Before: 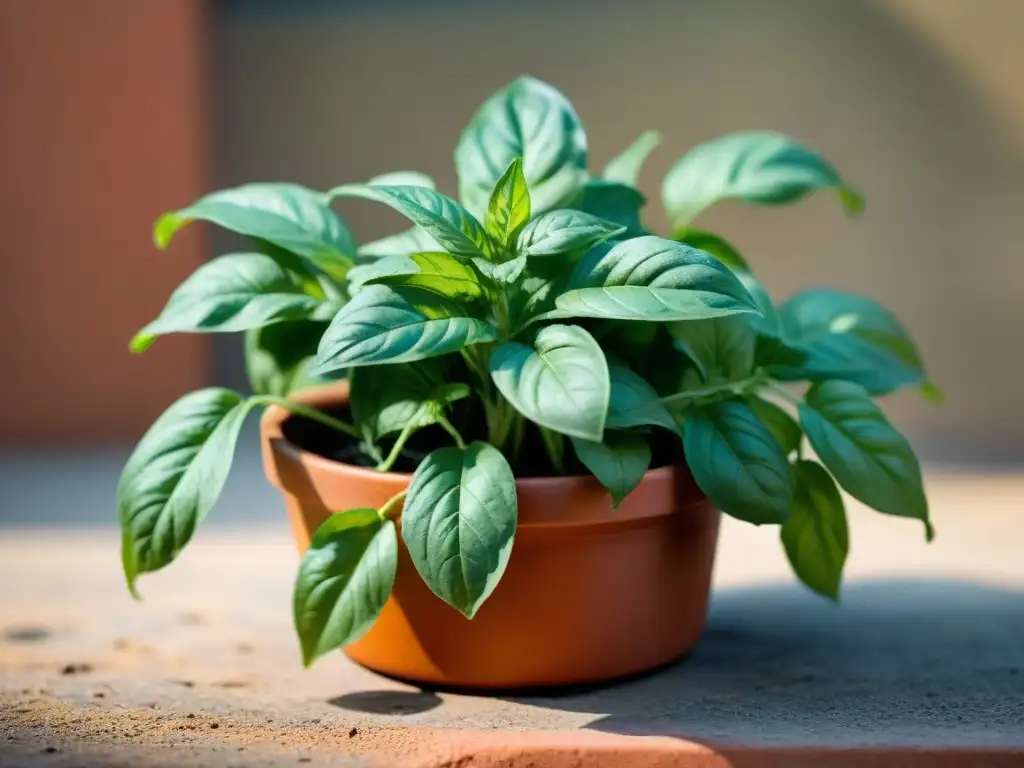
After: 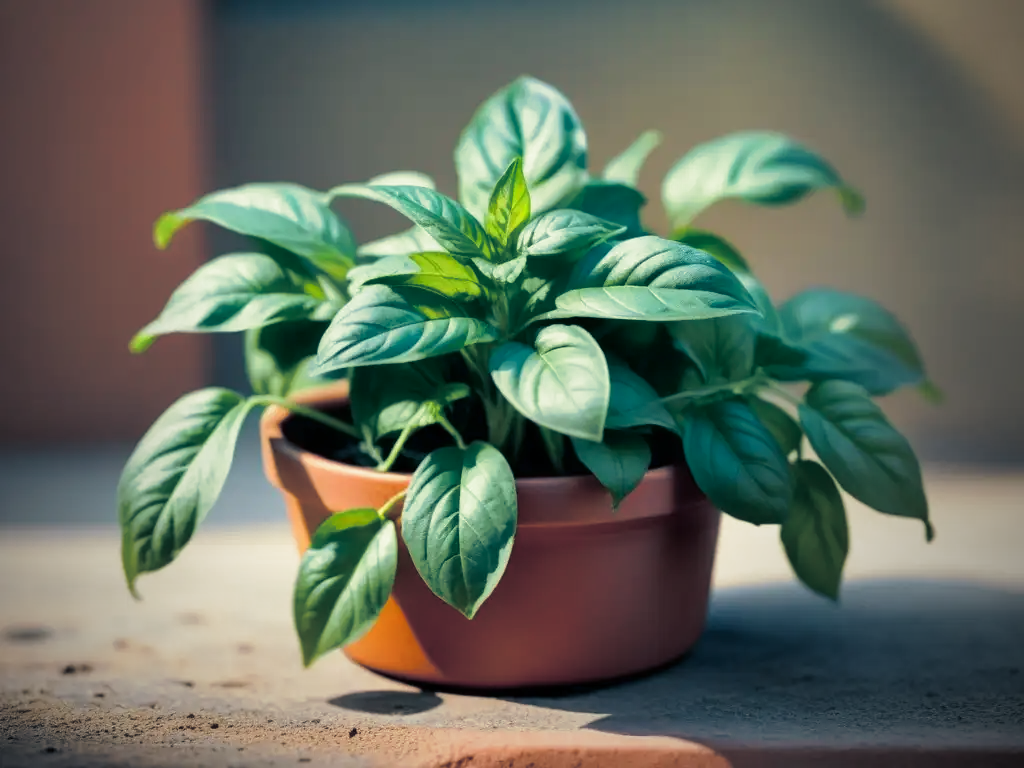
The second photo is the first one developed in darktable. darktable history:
split-toning: shadows › hue 216°, shadows › saturation 1, highlights › hue 57.6°, balance -33.4
vignetting: fall-off start 72.14%, fall-off radius 108.07%, brightness -0.713, saturation -0.488, center (-0.054, -0.359), width/height ratio 0.729
